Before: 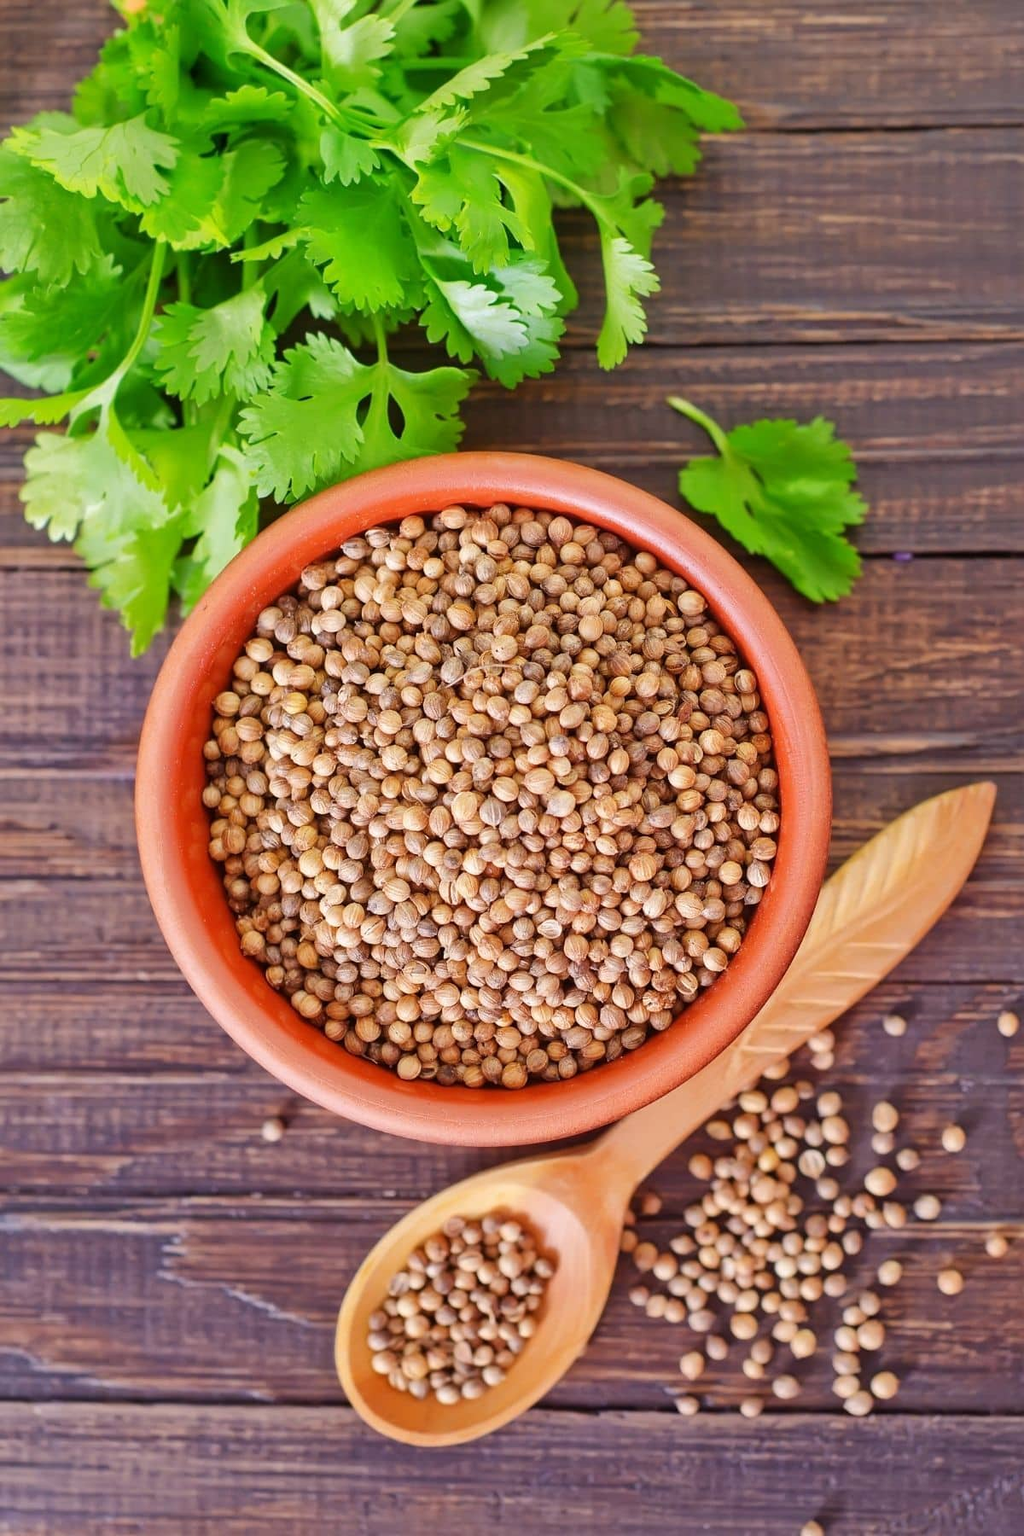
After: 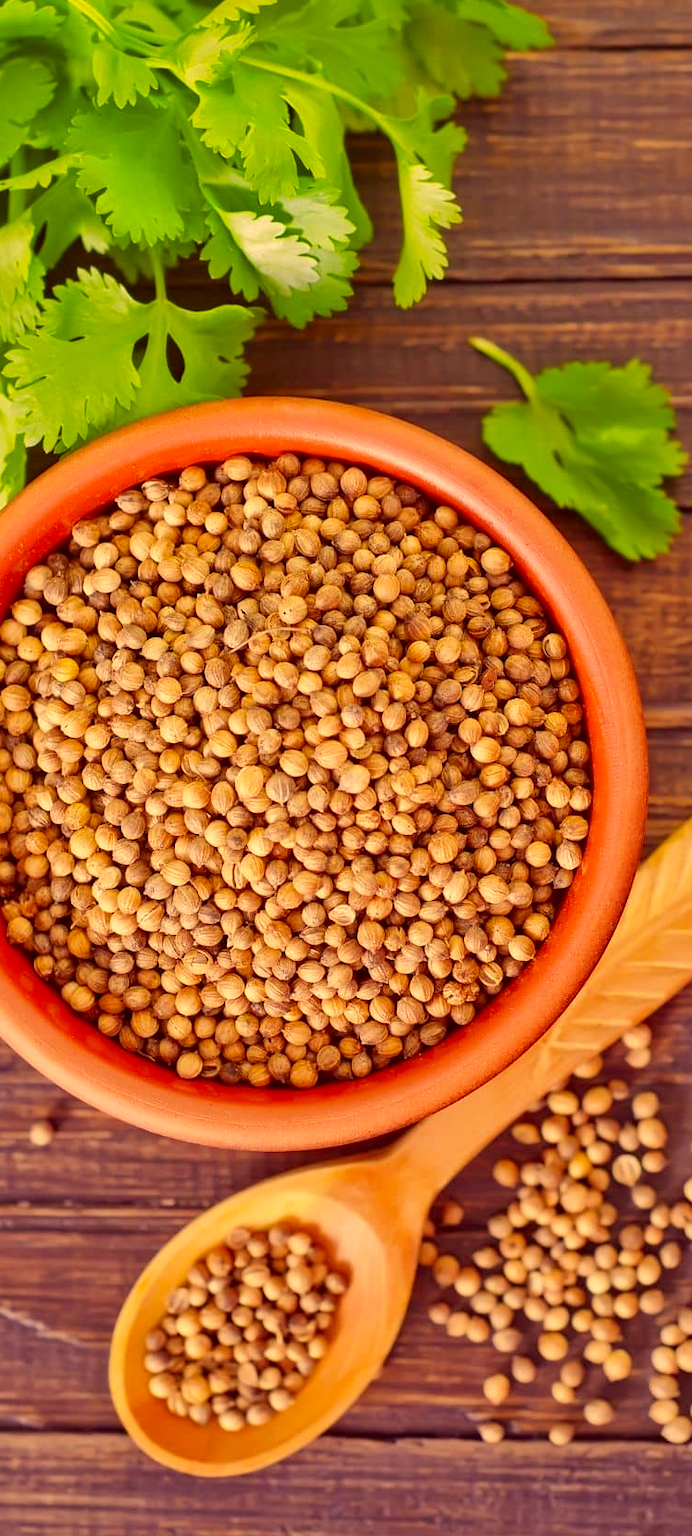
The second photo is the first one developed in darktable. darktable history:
crop and rotate: left 22.918%, top 5.629%, right 14.711%, bottom 2.247%
color correction: highlights a* 10.12, highlights b* 39.04, shadows a* 14.62, shadows b* 3.37
